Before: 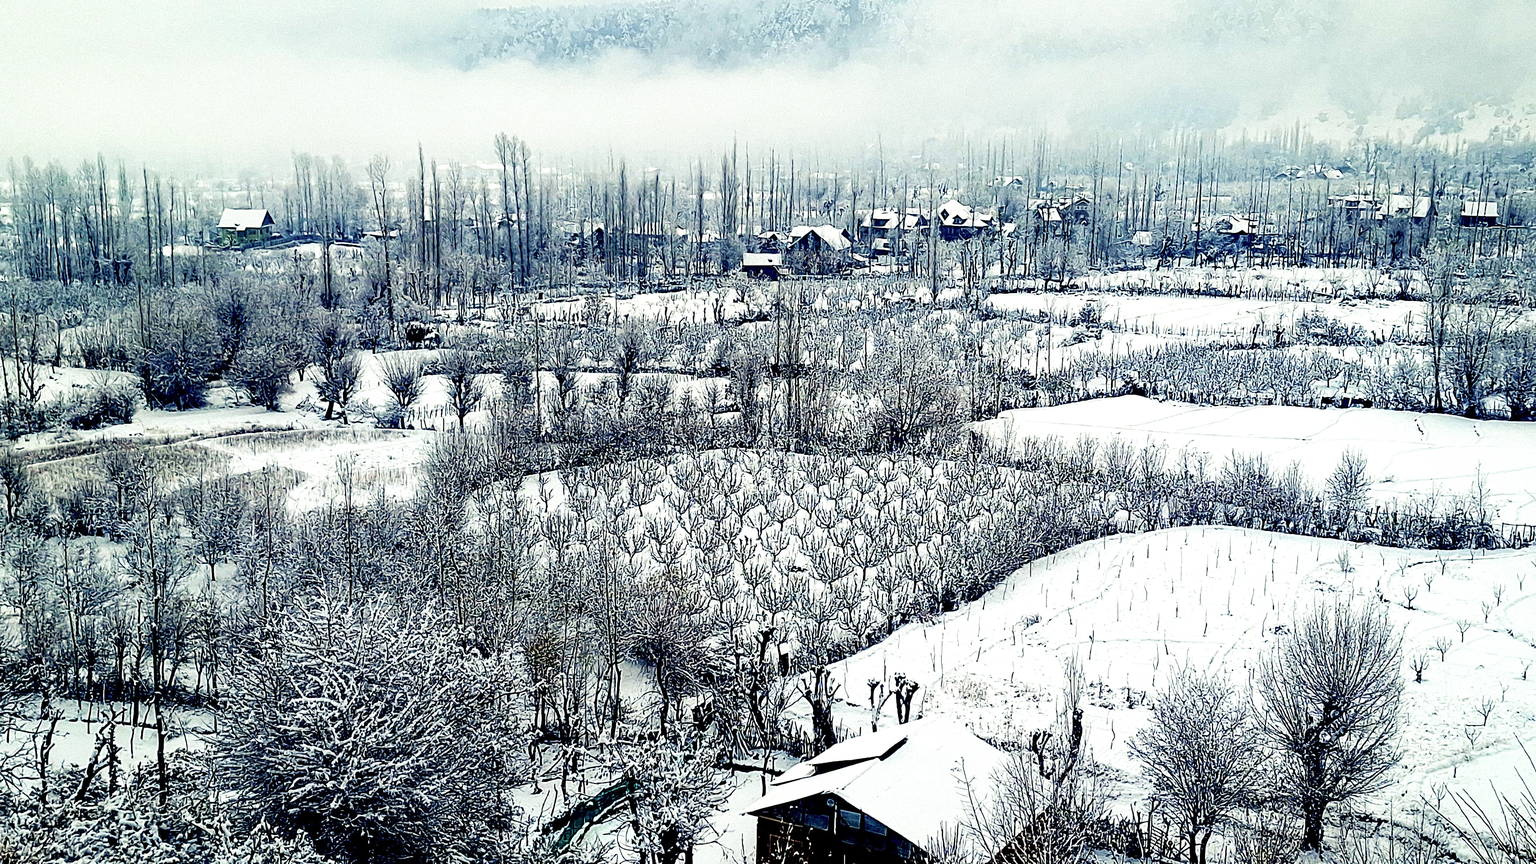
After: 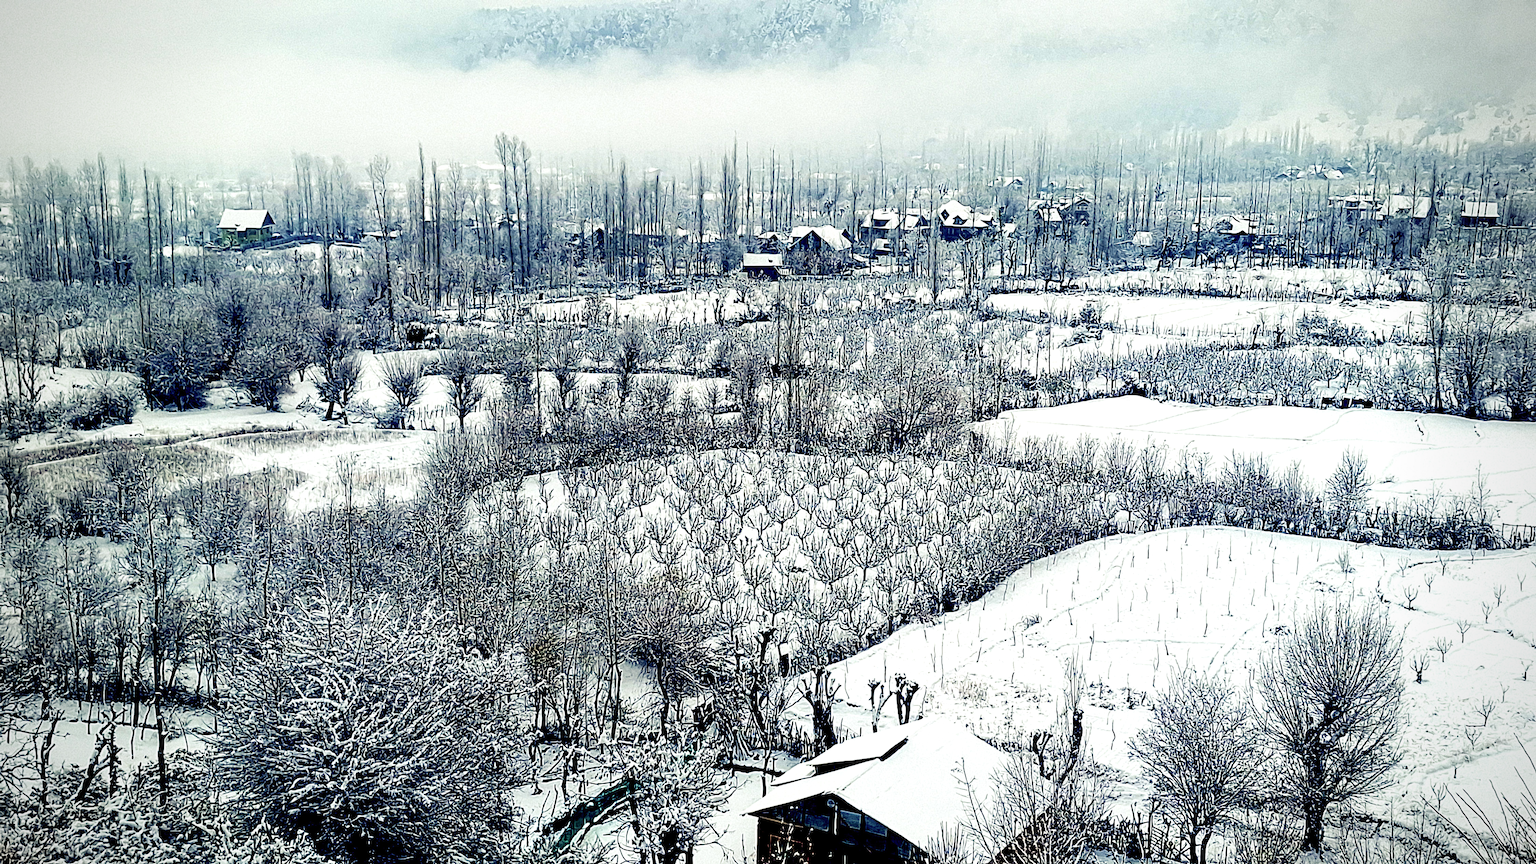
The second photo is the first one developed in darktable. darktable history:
vignetting: on, module defaults
tone equalizer: edges refinement/feathering 500, mask exposure compensation -1.57 EV, preserve details no
